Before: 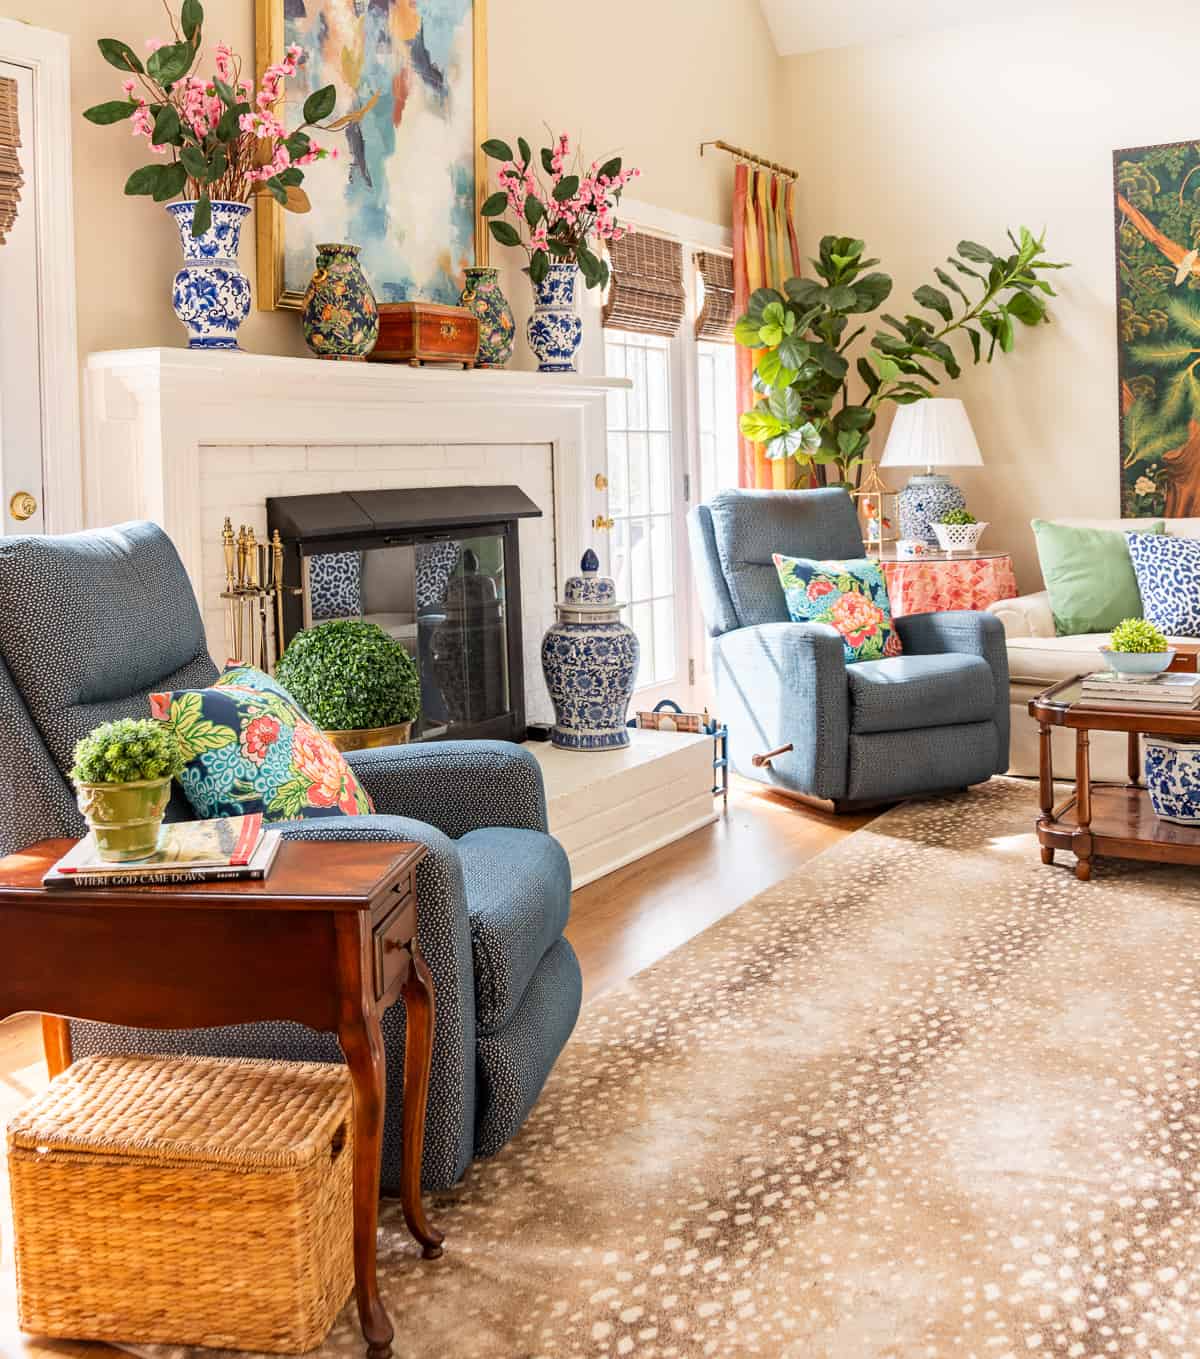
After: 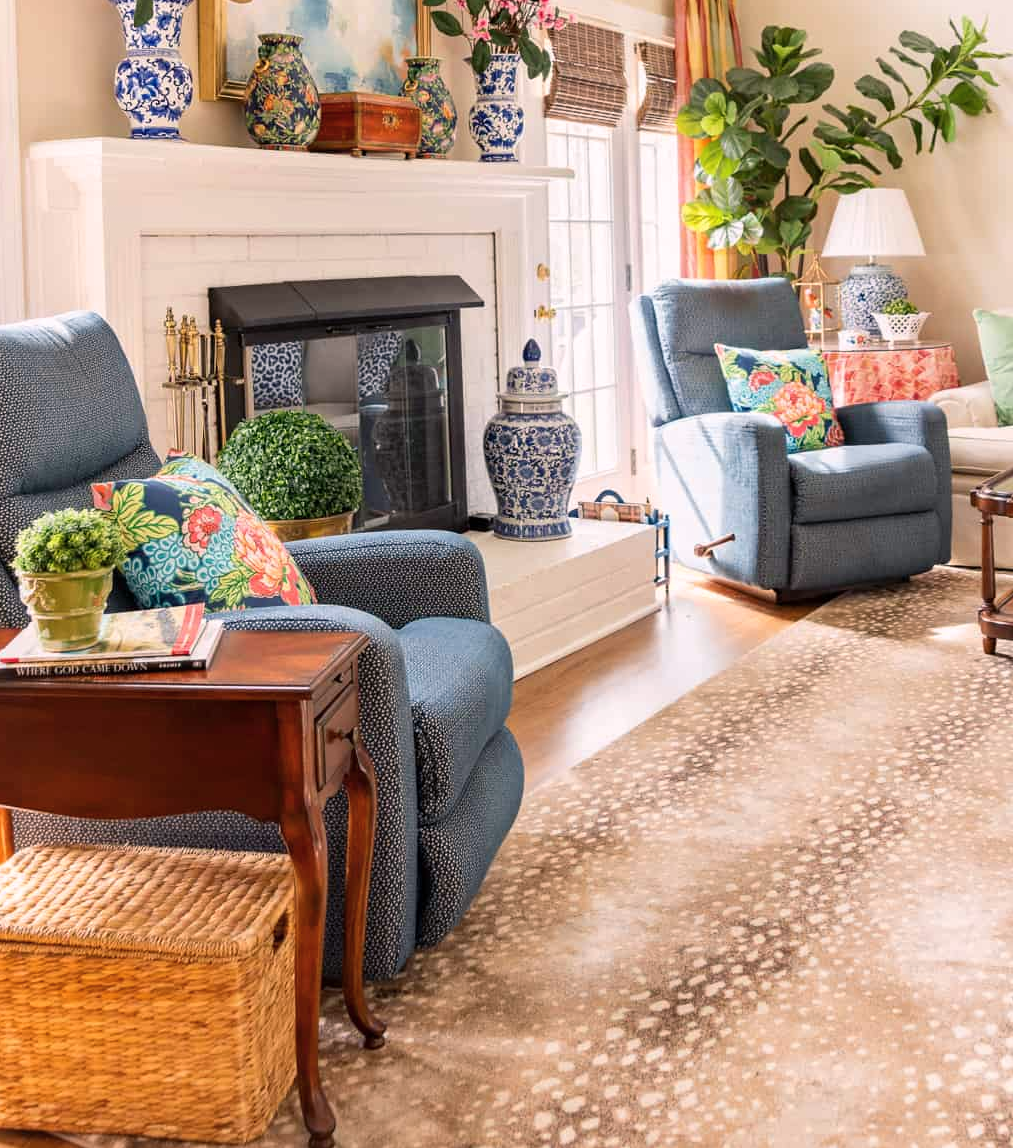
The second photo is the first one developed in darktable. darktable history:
color balance rgb: shadows lift › chroma 1.41%, shadows lift › hue 260°, power › chroma 0.5%, power › hue 260°, highlights gain › chroma 1%, highlights gain › hue 27°, saturation formula JzAzBz (2021)
crop and rotate: left 4.842%, top 15.51%, right 10.668%
